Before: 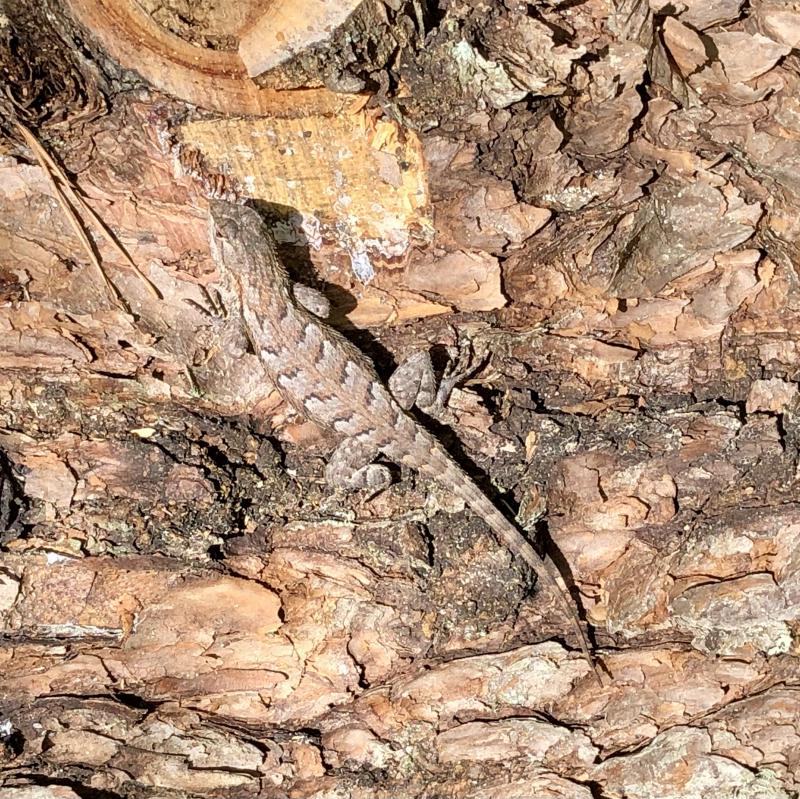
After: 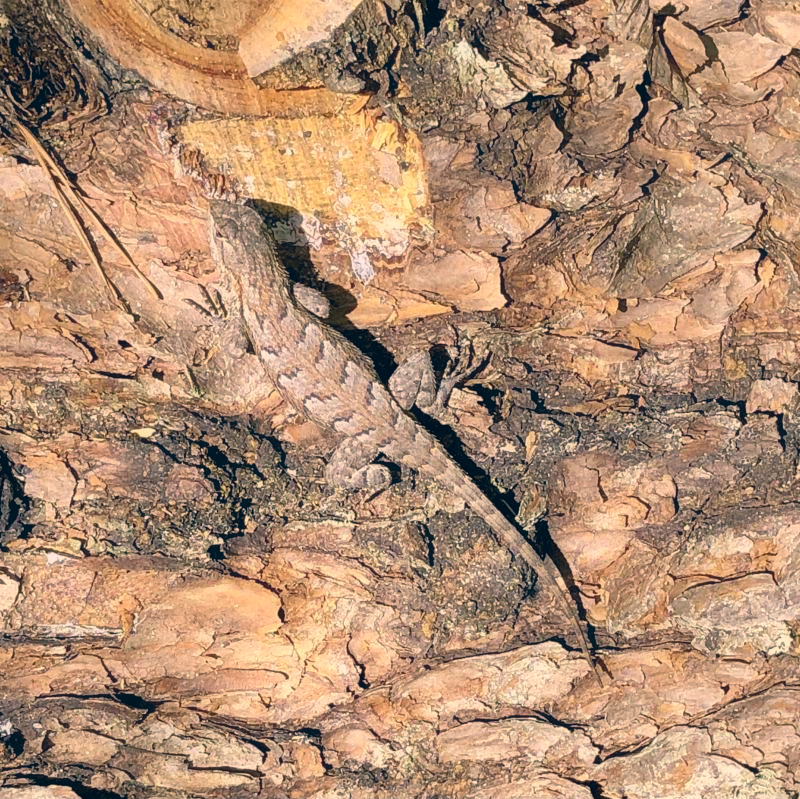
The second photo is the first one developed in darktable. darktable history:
contrast equalizer: y [[0.5, 0.486, 0.447, 0.446, 0.489, 0.5], [0.5 ×6], [0.5 ×6], [0 ×6], [0 ×6]]
white balance: red 0.988, blue 1.017
color correction: highlights a* 10.32, highlights b* 14.66, shadows a* -9.59, shadows b* -15.02
